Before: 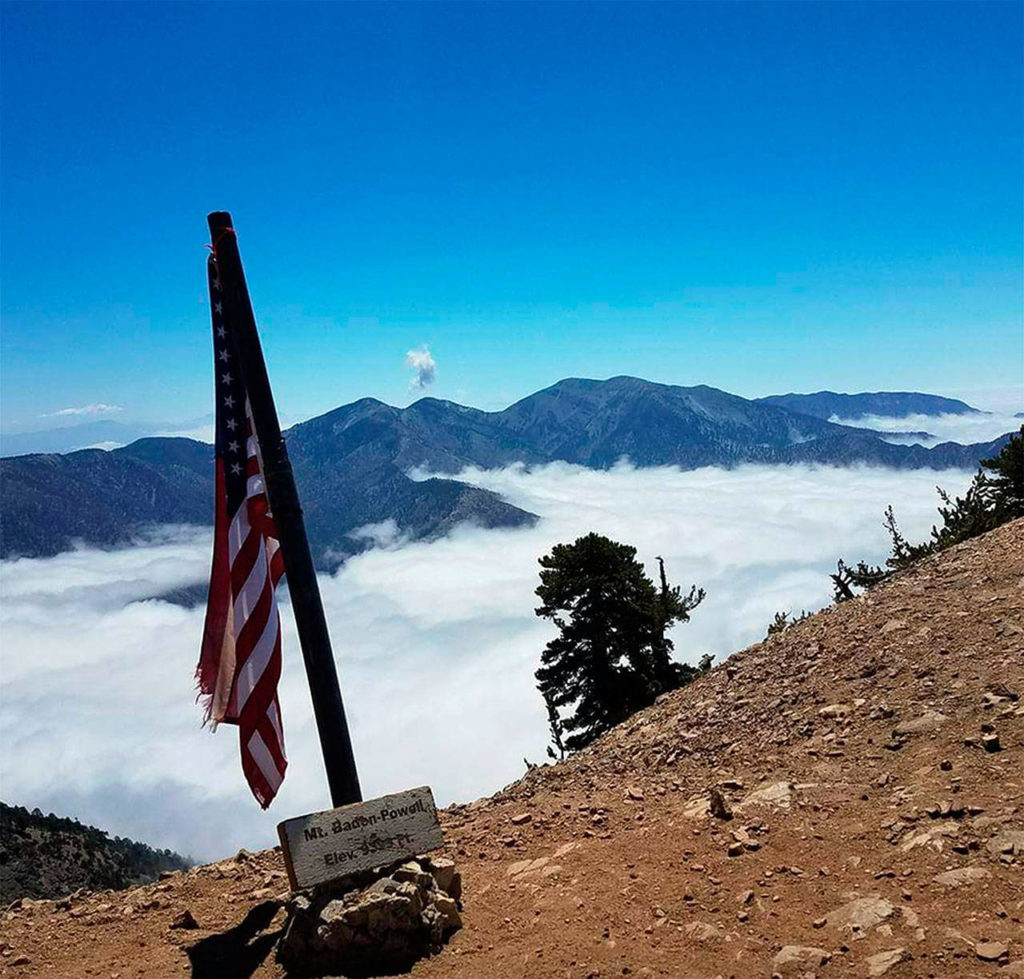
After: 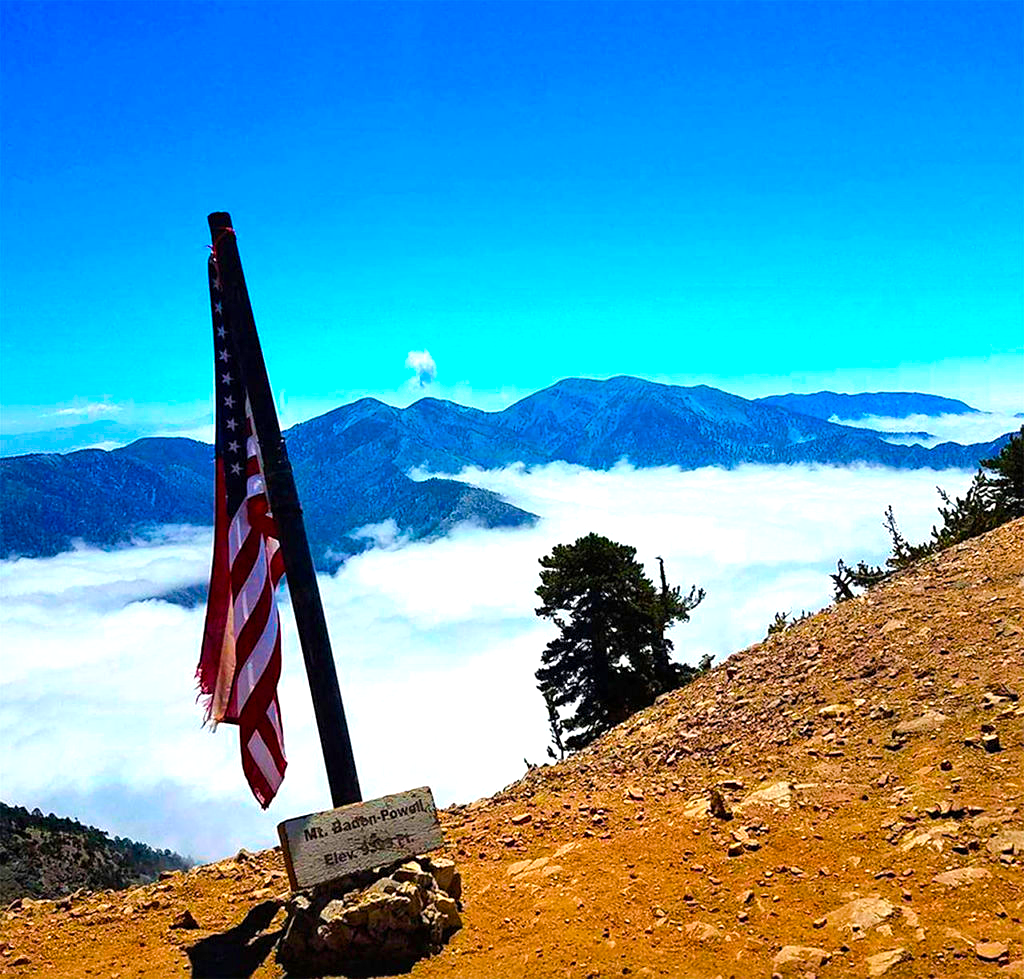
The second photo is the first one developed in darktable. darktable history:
color balance rgb: highlights gain › luminance 14.557%, linear chroma grading › shadows 10.071%, linear chroma grading › highlights 9.086%, linear chroma grading › global chroma 14.368%, linear chroma grading › mid-tones 14.695%, perceptual saturation grading › global saturation 29.675%, perceptual brilliance grading › mid-tones 10.446%, perceptual brilliance grading › shadows 14.63%, global vibrance 20.415%
sharpen: amount 0.215
exposure: black level correction 0, exposure 0.396 EV, compensate highlight preservation false
